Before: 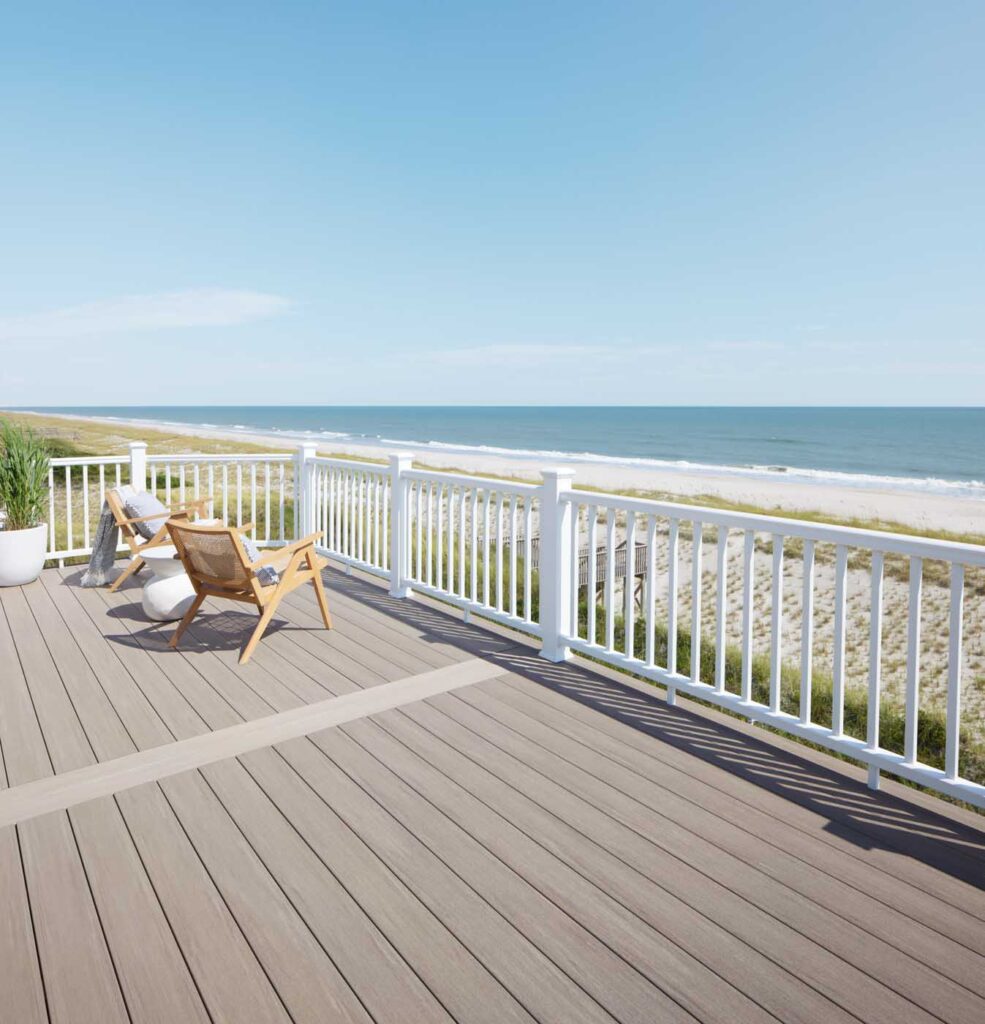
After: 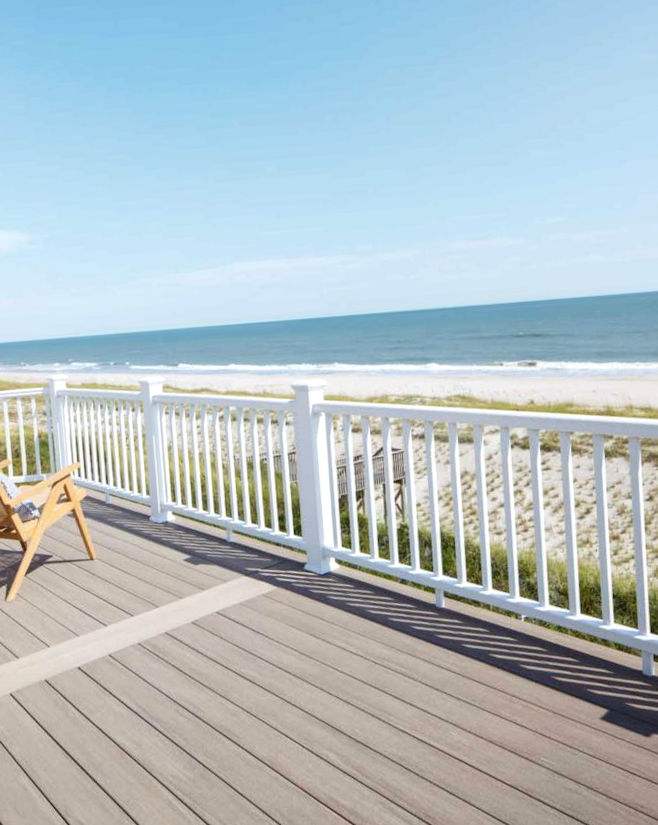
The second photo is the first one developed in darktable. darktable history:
crop and rotate: left 24.034%, top 2.838%, right 6.406%, bottom 6.299%
rotate and perspective: rotation -4.57°, crop left 0.054, crop right 0.944, crop top 0.087, crop bottom 0.914
contrast brightness saturation: contrast 0.1, brightness 0.03, saturation 0.09
local contrast: detail 130%
